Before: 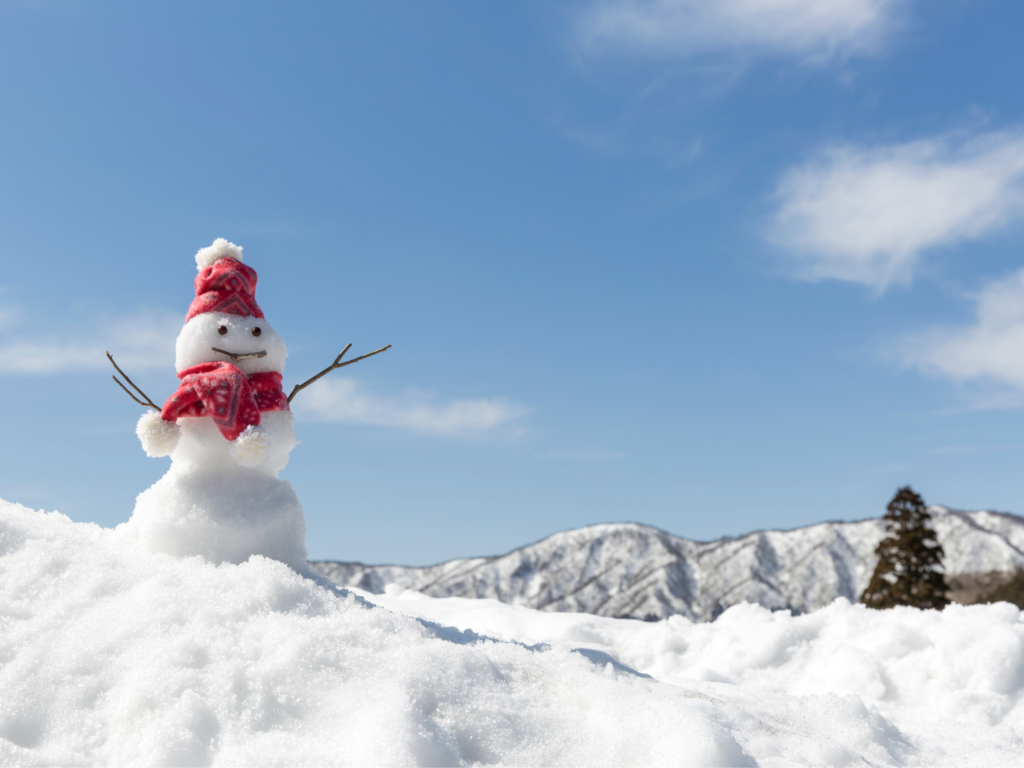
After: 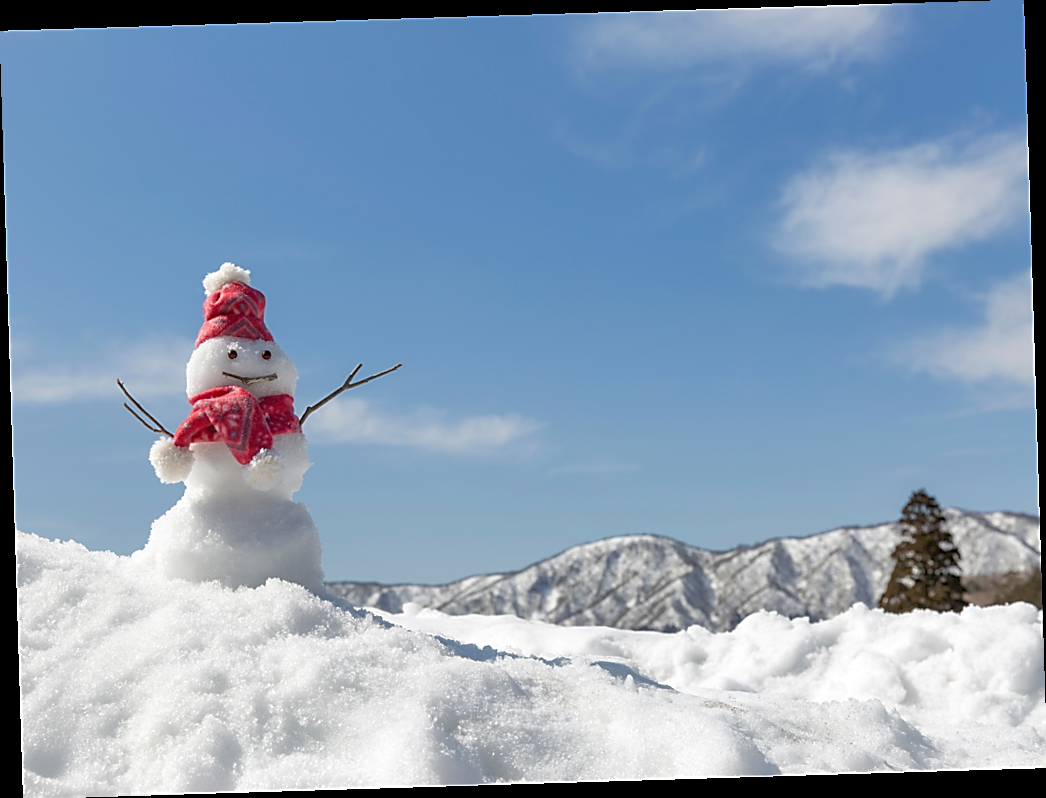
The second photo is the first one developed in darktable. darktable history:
shadows and highlights: on, module defaults
rotate and perspective: rotation -1.75°, automatic cropping off
sharpen: radius 1.4, amount 1.25, threshold 0.7
